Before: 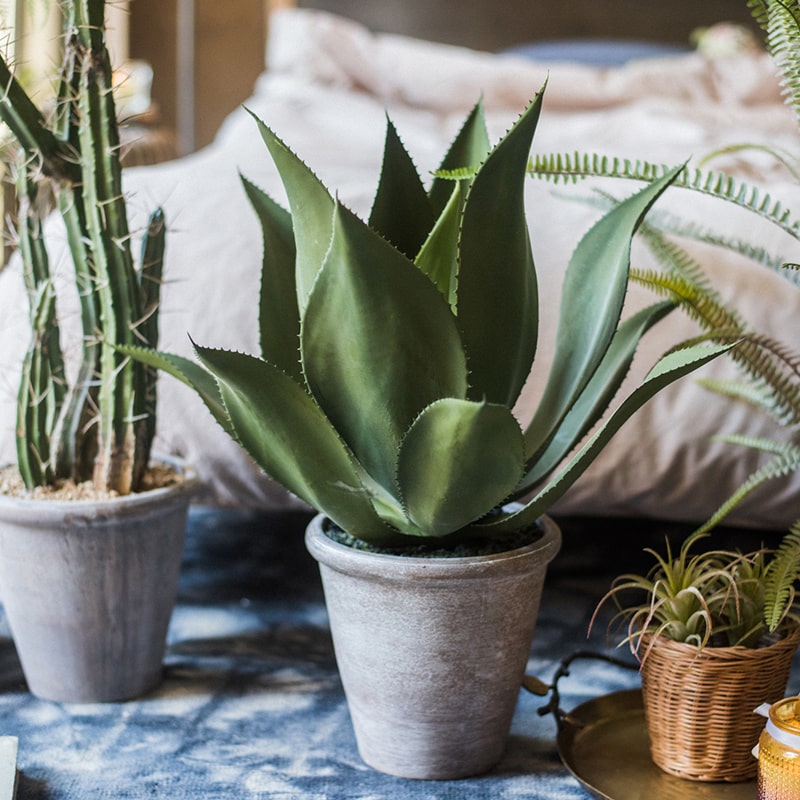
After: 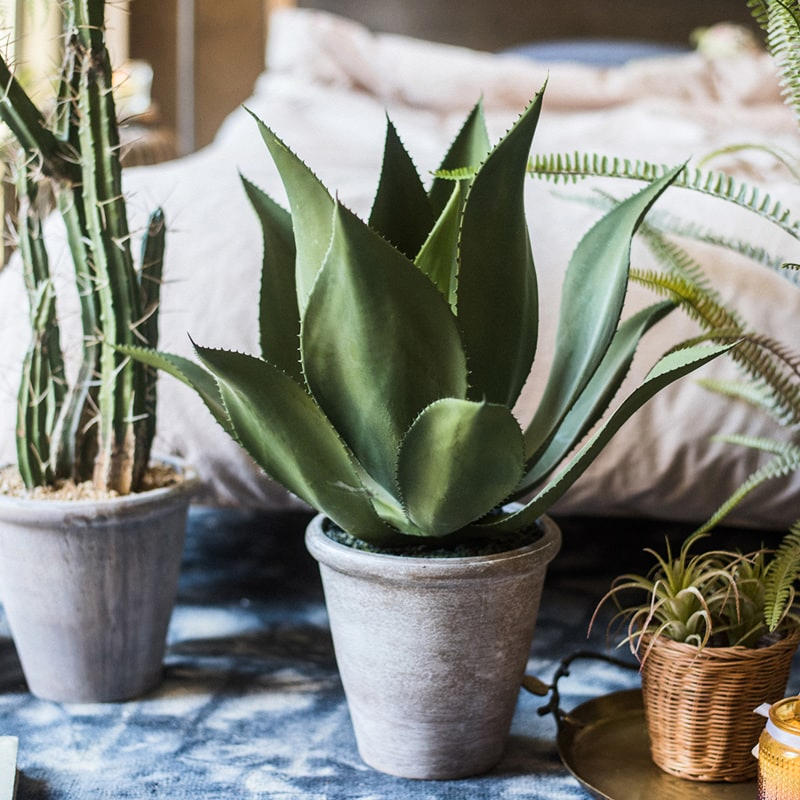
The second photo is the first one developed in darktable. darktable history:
contrast brightness saturation: contrast 0.151, brightness 0.043
